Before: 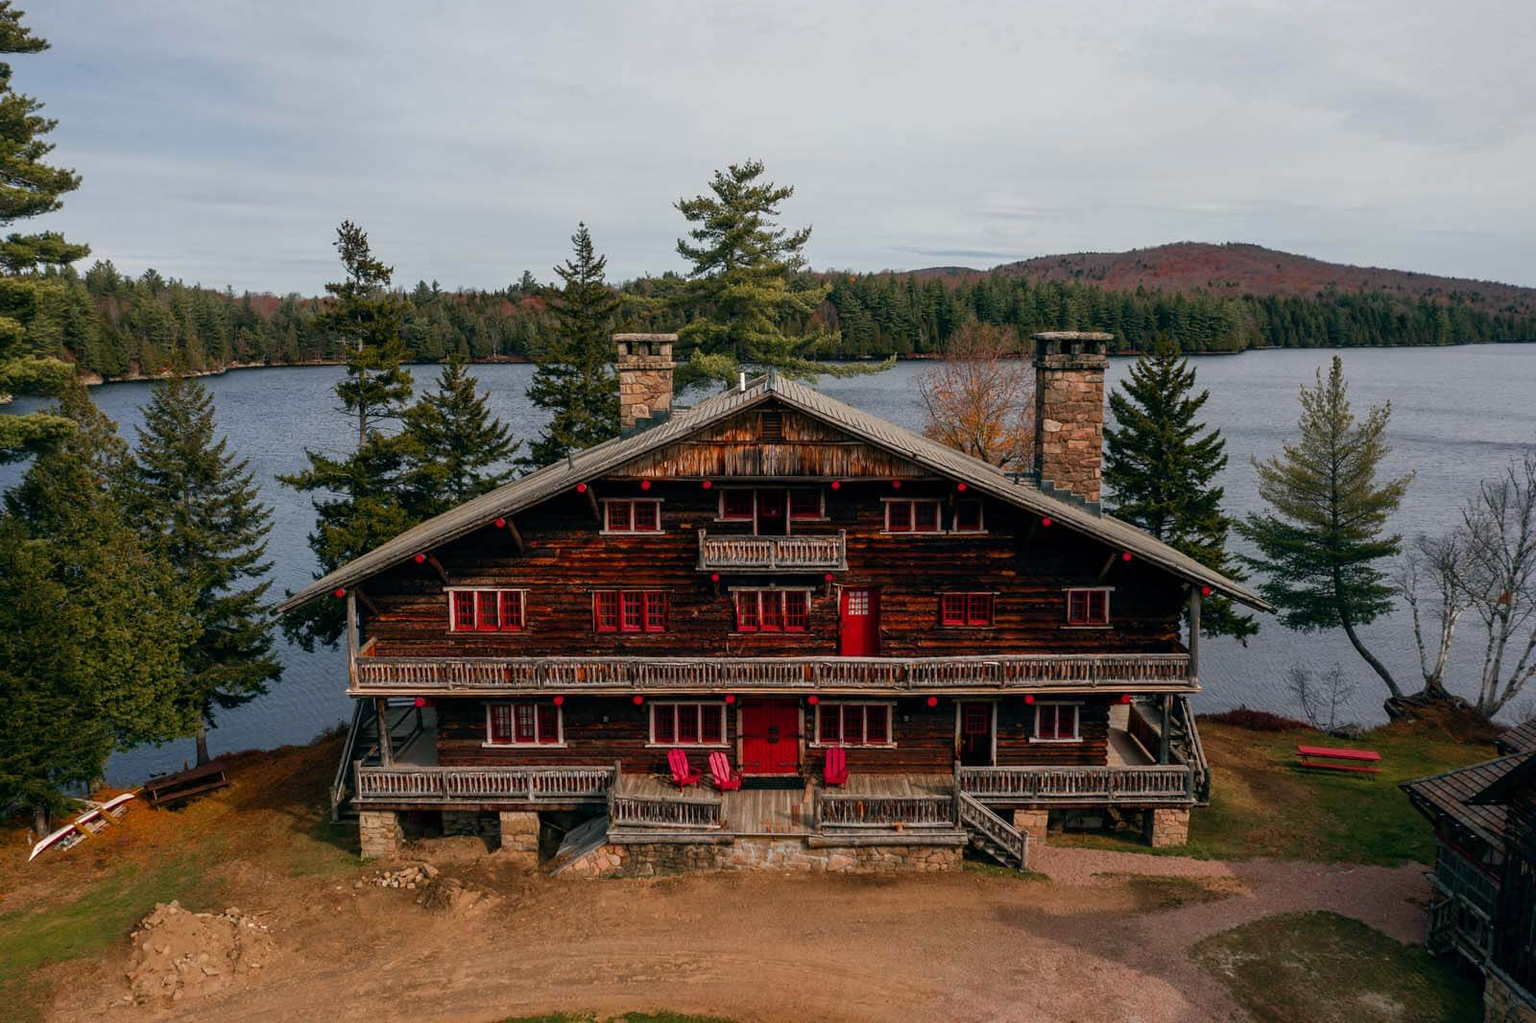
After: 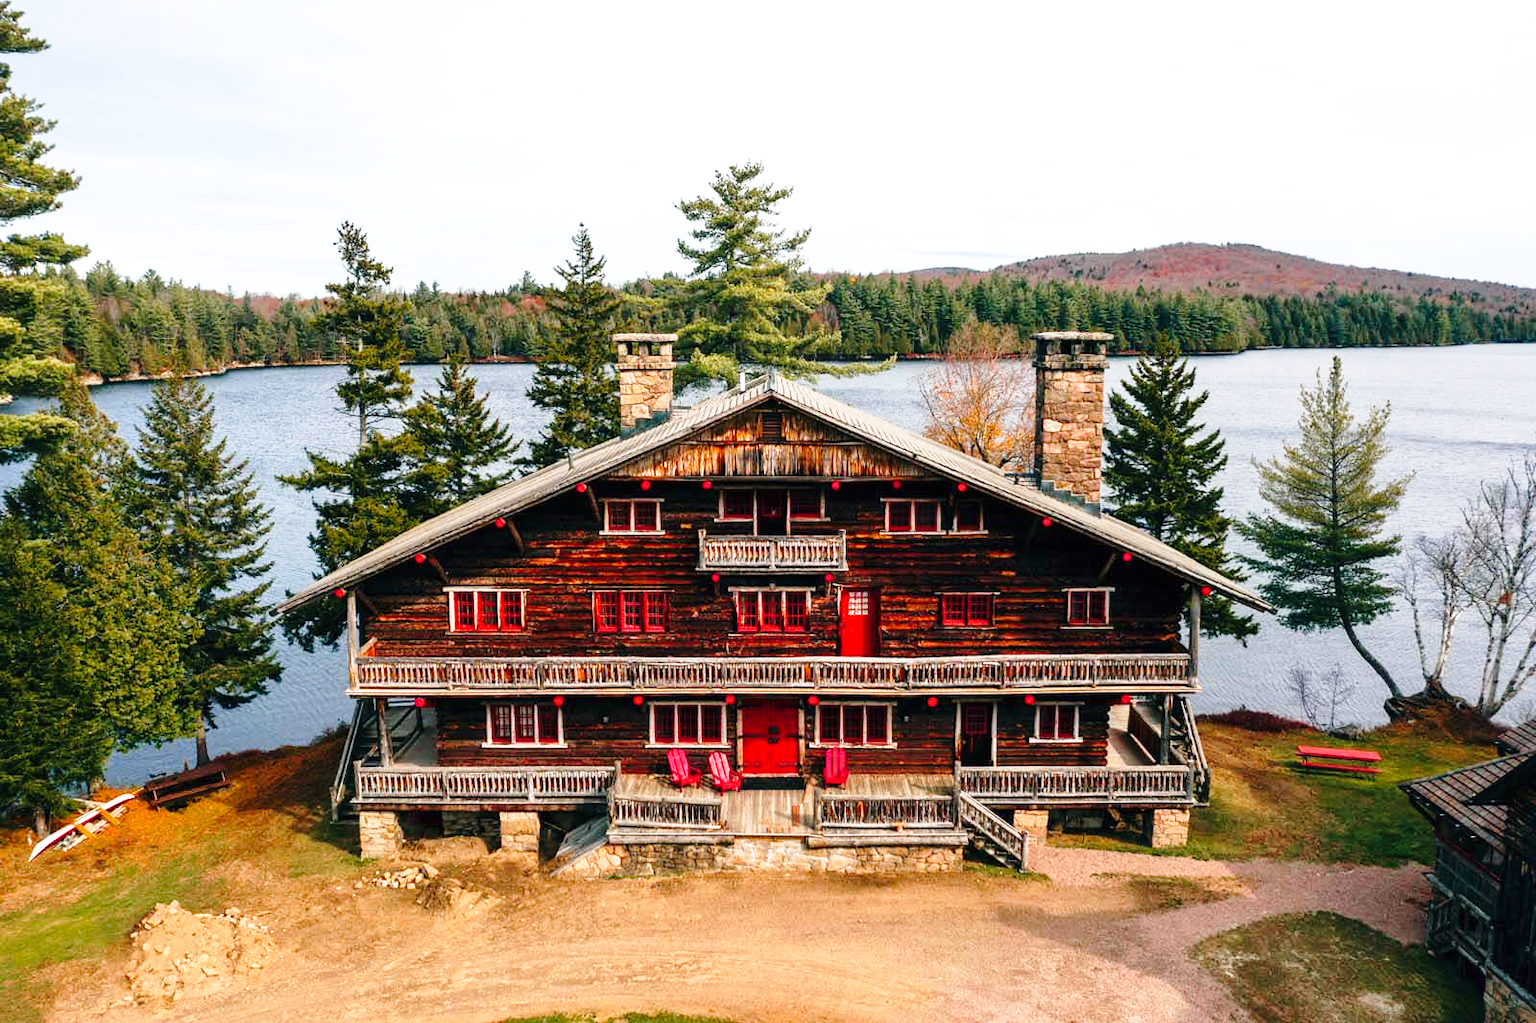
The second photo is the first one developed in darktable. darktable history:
base curve: curves: ch0 [(0, 0) (0.028, 0.03) (0.121, 0.232) (0.46, 0.748) (0.859, 0.968) (1, 1)], preserve colors none
exposure: black level correction 0, exposure 0.895 EV, compensate highlight preservation false
